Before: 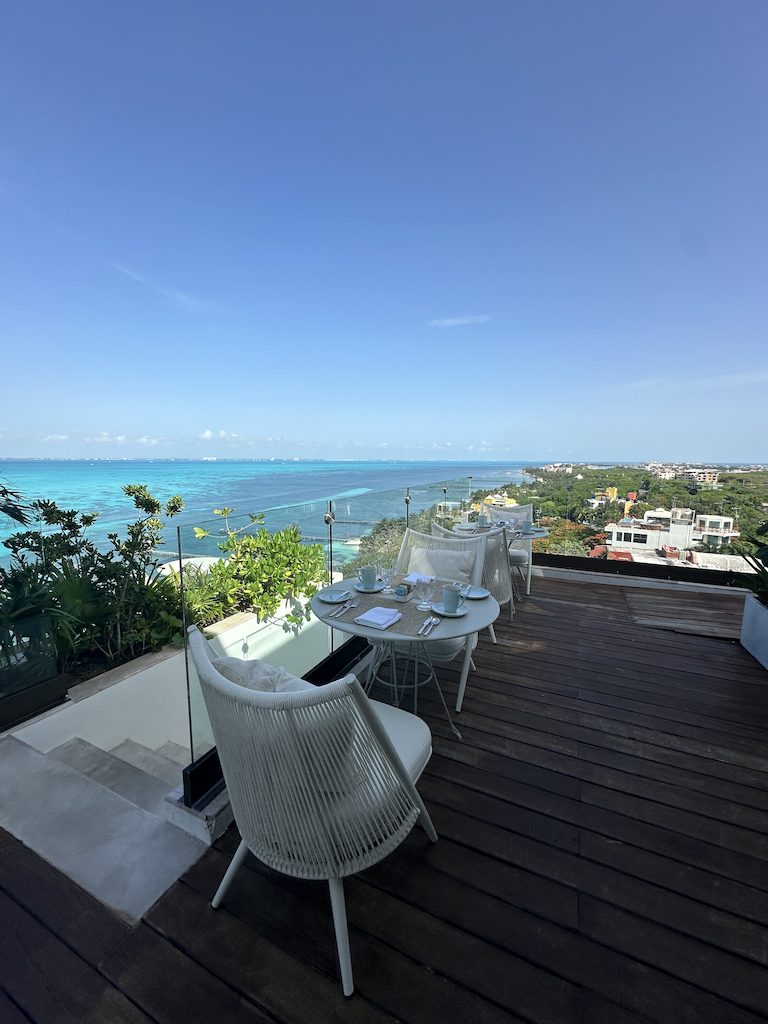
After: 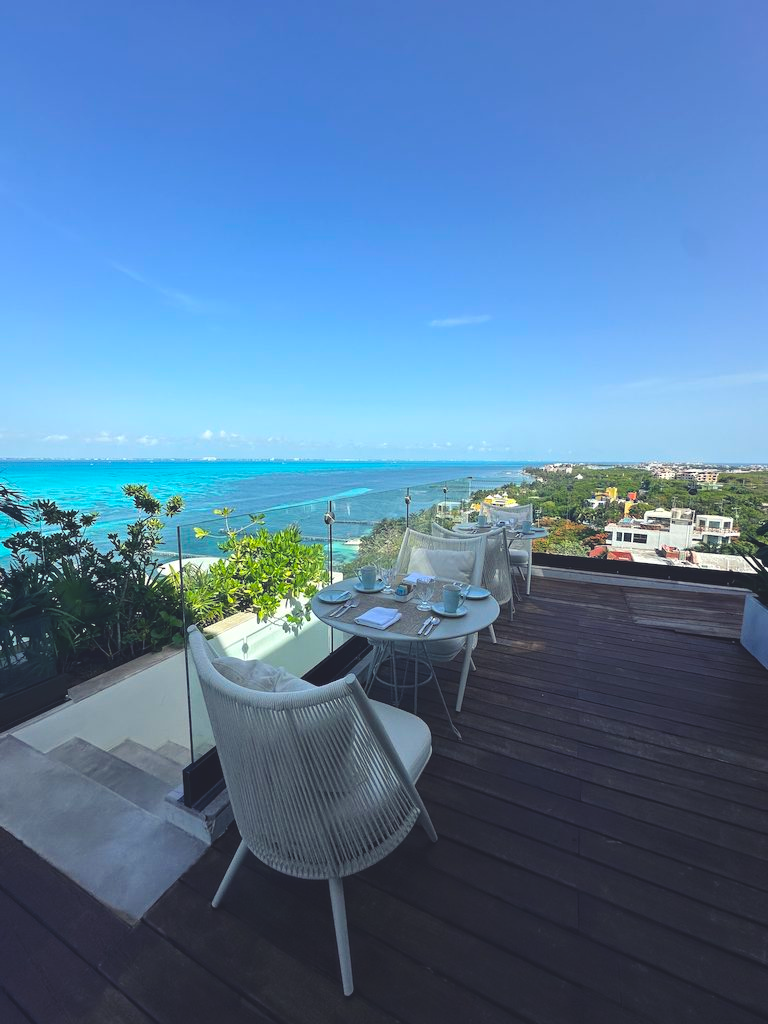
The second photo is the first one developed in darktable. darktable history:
color balance rgb: shadows lift › luminance -21.384%, shadows lift › chroma 6.534%, shadows lift › hue 269.66°, global offset › luminance 1.973%, linear chroma grading › shadows -10.639%, linear chroma grading › global chroma 19.819%, perceptual saturation grading › global saturation 0.803%, global vibrance 9.578%
